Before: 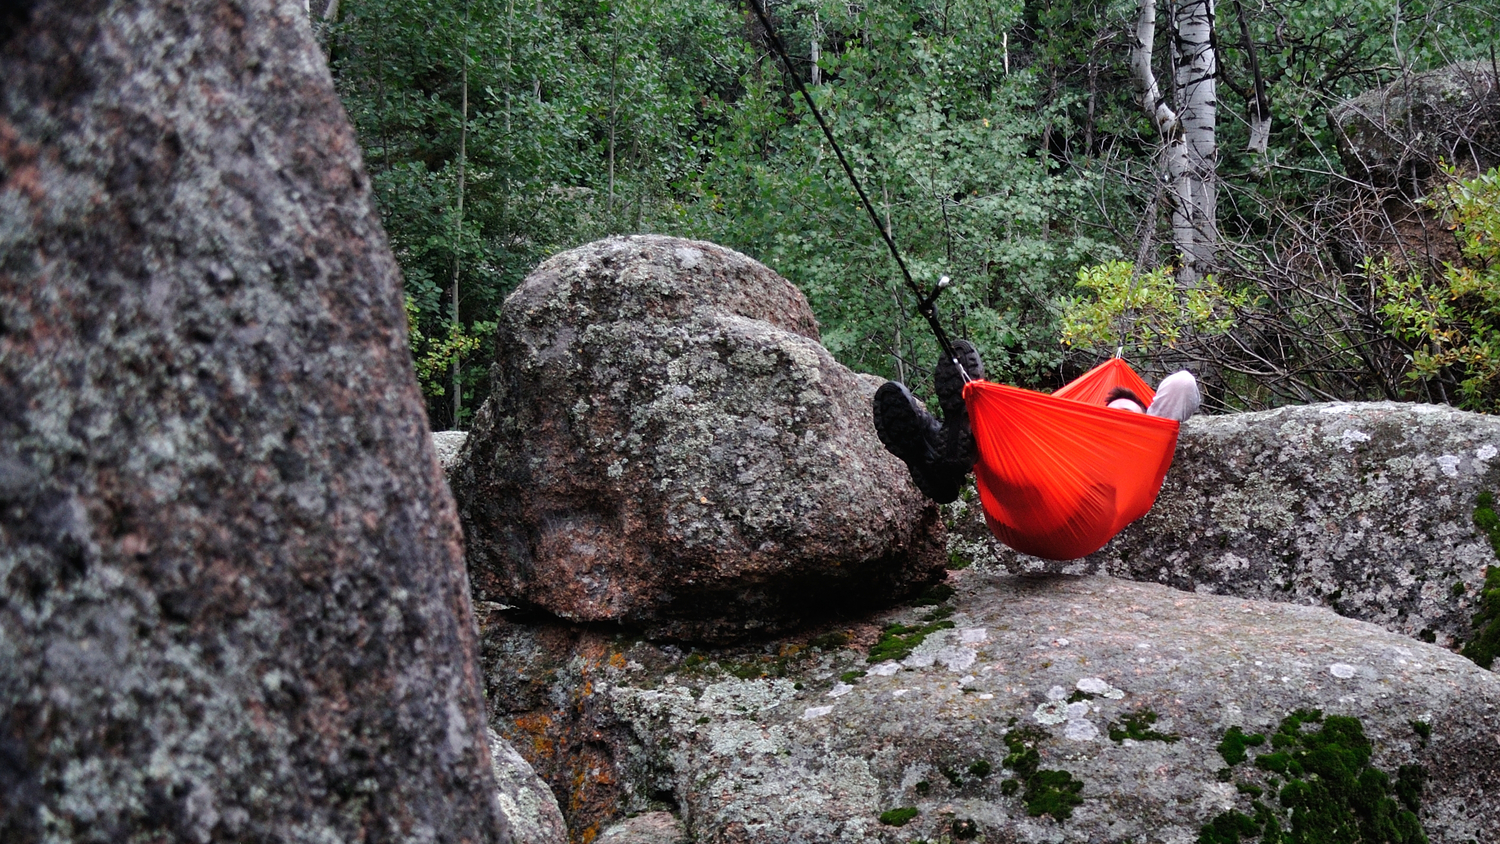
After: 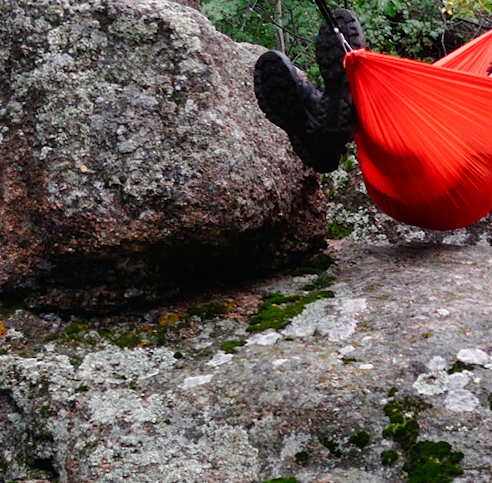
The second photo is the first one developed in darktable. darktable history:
crop: left 40.878%, top 39.176%, right 25.993%, bottom 3.081%
rotate and perspective: rotation 0.192°, lens shift (horizontal) -0.015, crop left 0.005, crop right 0.996, crop top 0.006, crop bottom 0.99
tone equalizer: on, module defaults
color balance rgb: perceptual saturation grading › global saturation 20%, perceptual saturation grading › highlights -50%, perceptual saturation grading › shadows 30%
white balance: red 1.009, blue 0.985
